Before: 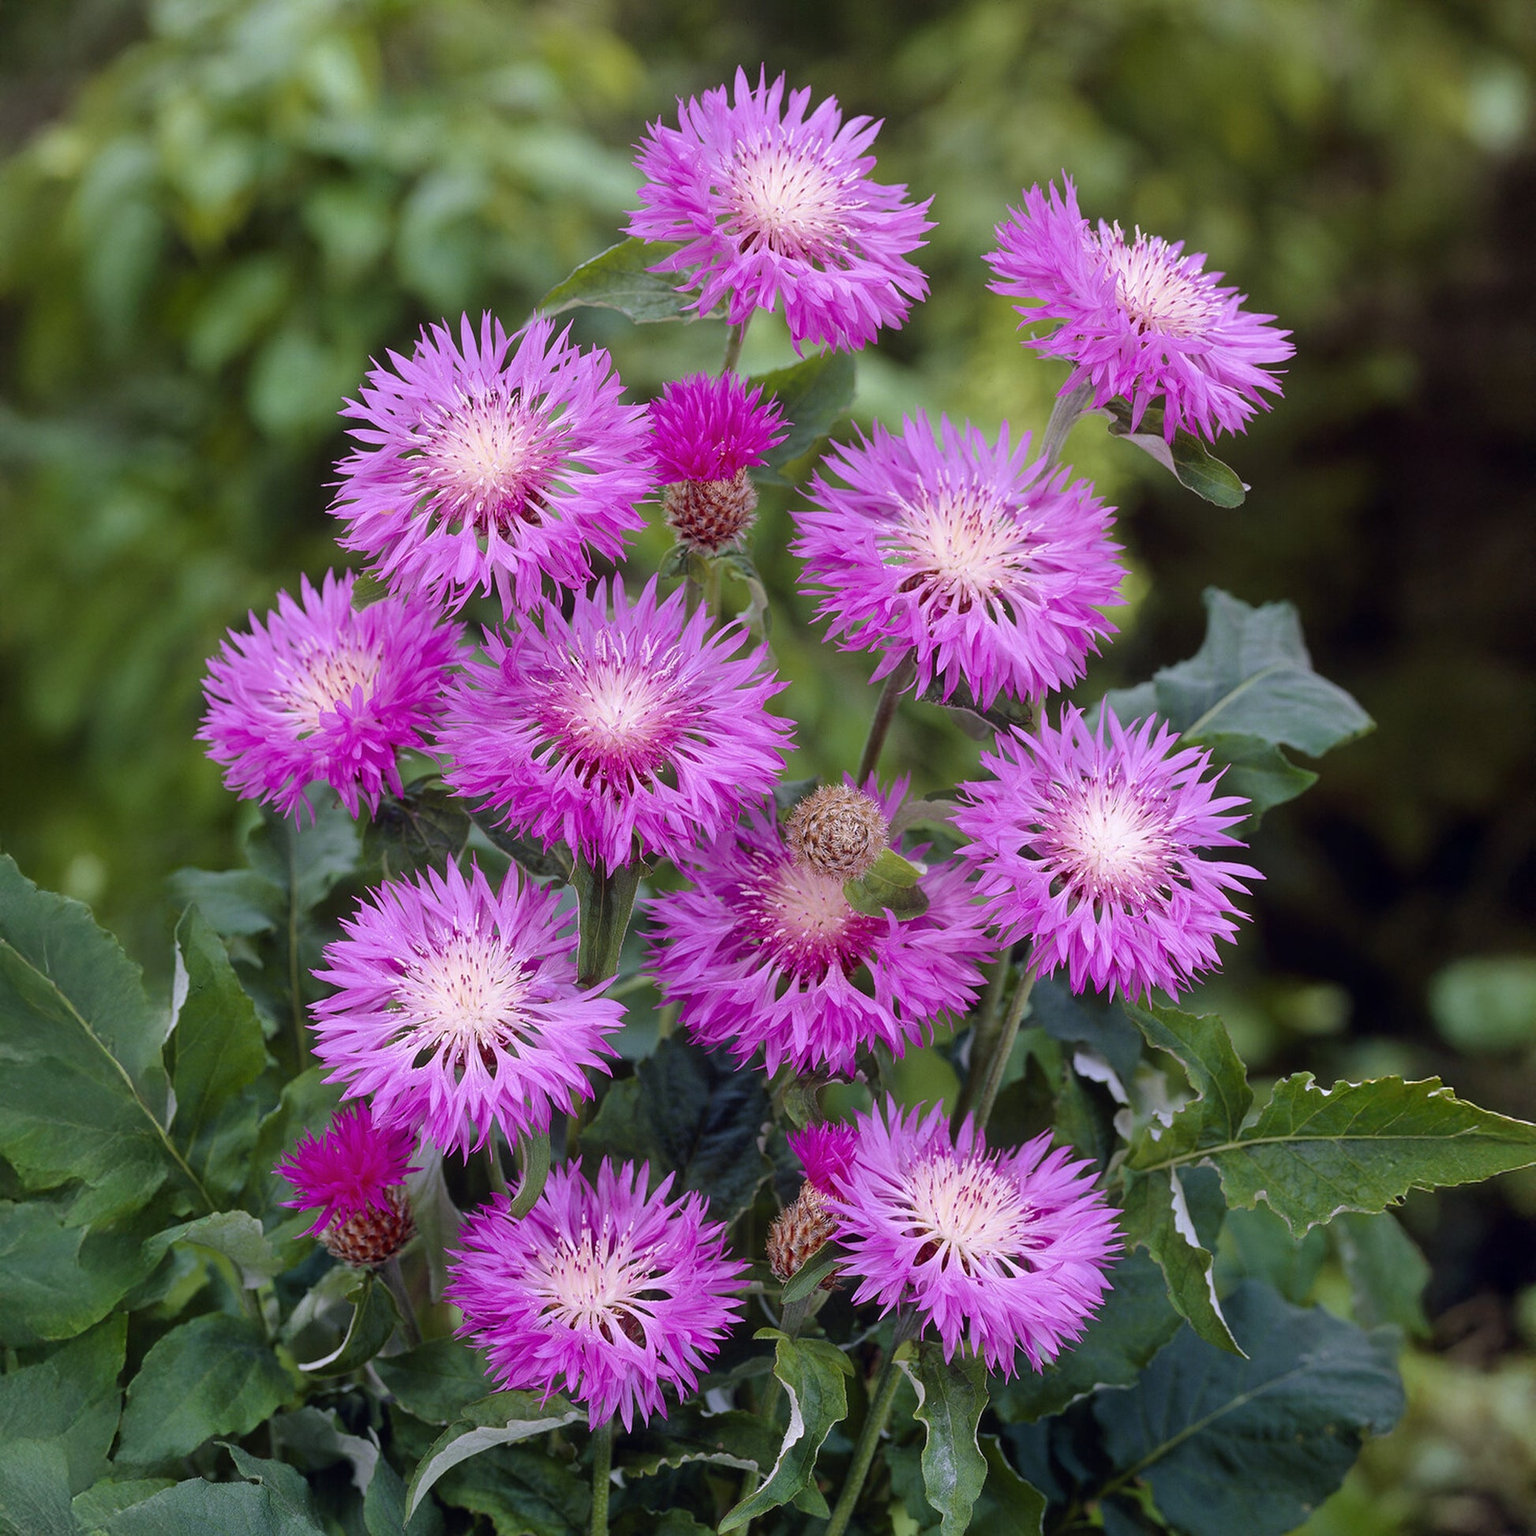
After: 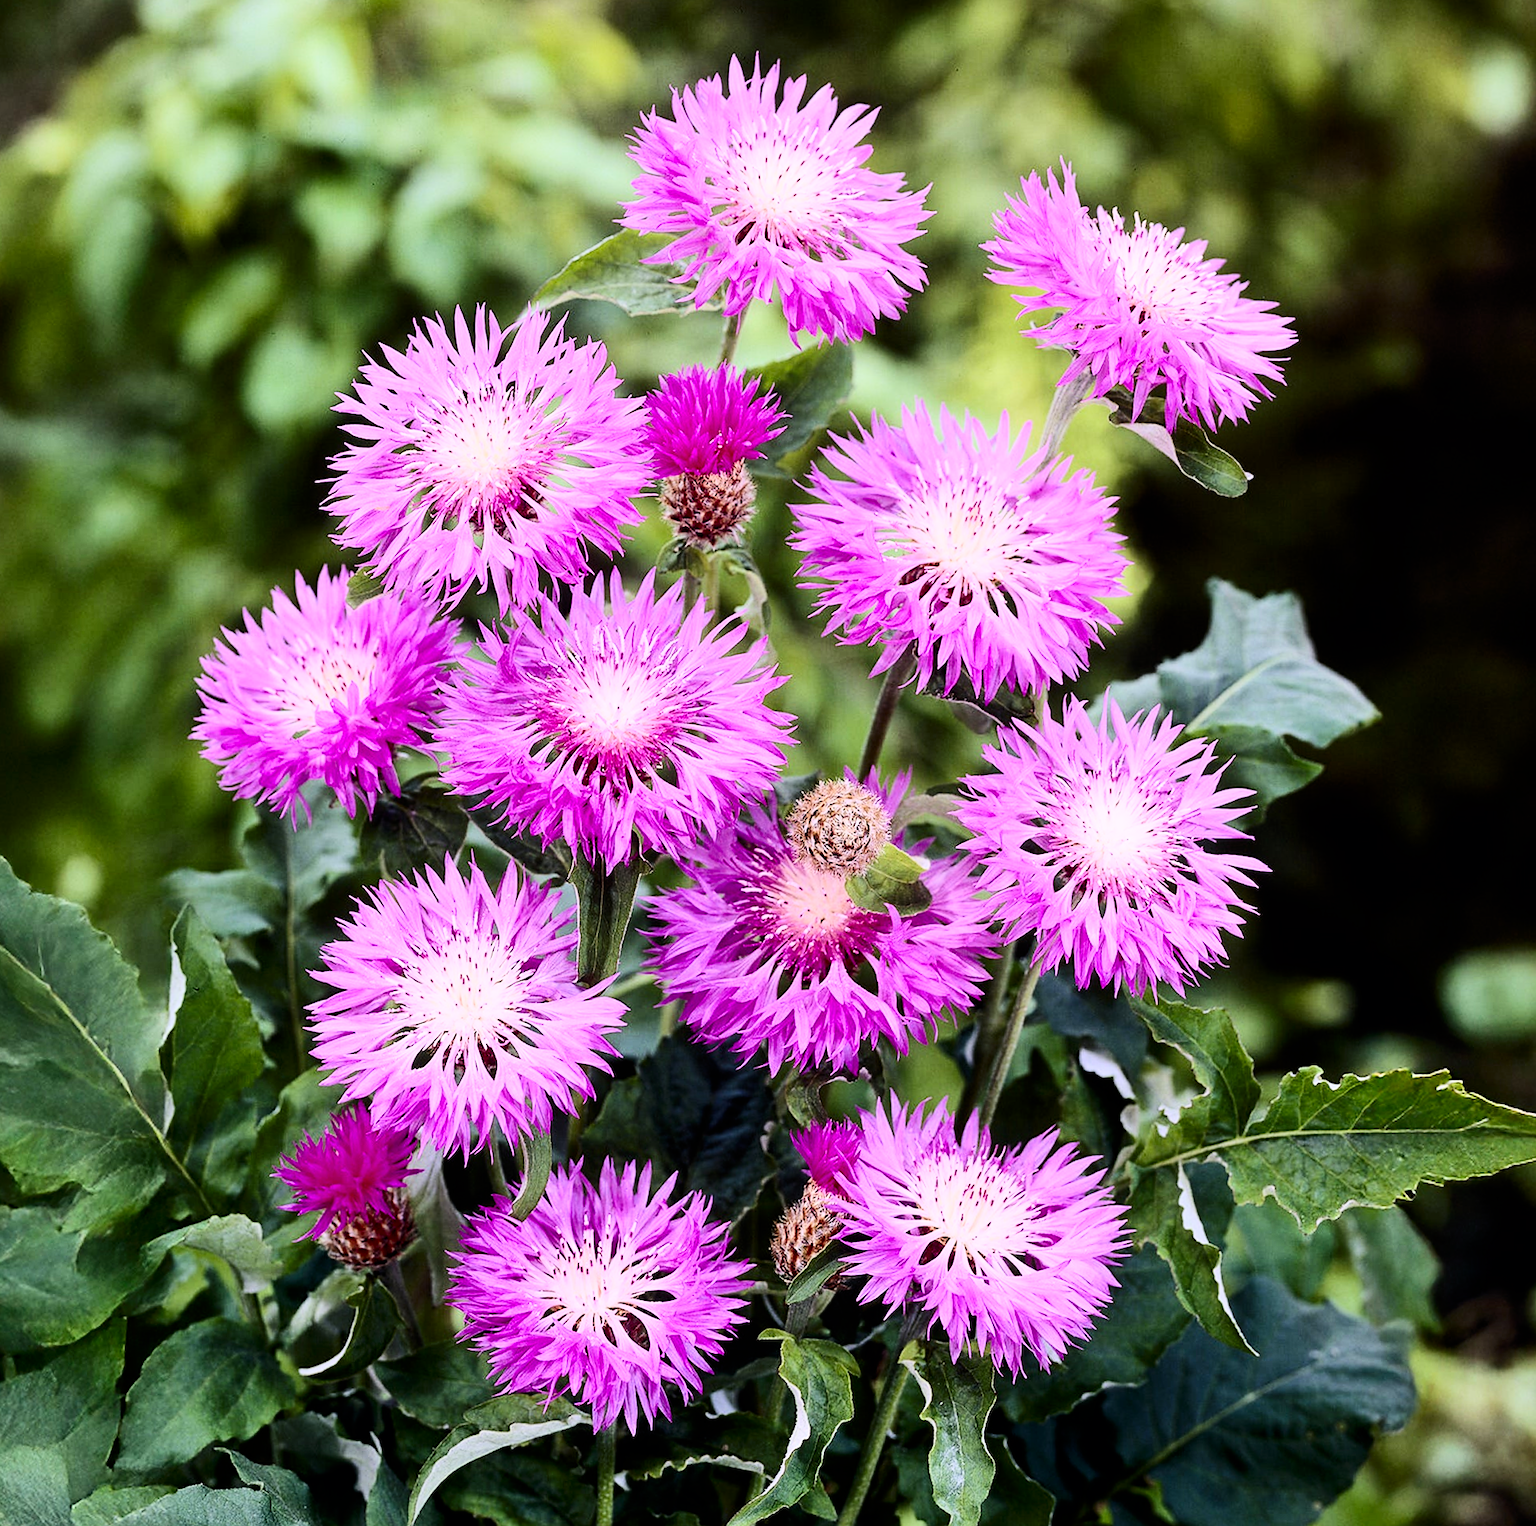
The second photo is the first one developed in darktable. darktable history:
sharpen: radius 1.559, amount 0.373, threshold 1.271
rotate and perspective: rotation -0.45°, automatic cropping original format, crop left 0.008, crop right 0.992, crop top 0.012, crop bottom 0.988
filmic rgb: black relative exposure -5 EV, hardness 2.88, contrast 1.1
exposure: black level correction 0, exposure 0.5 EV, compensate highlight preservation false
contrast brightness saturation: contrast 0.4, brightness 0.1, saturation 0.21
